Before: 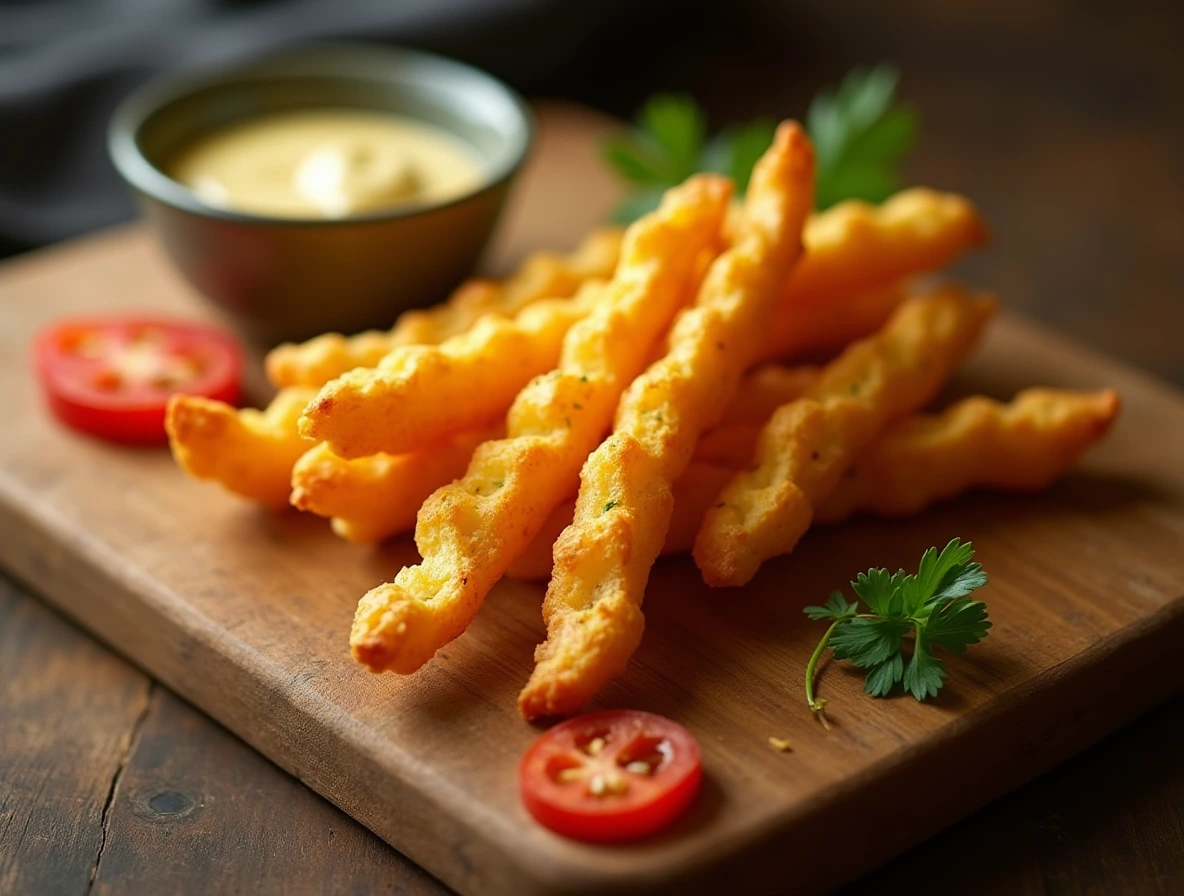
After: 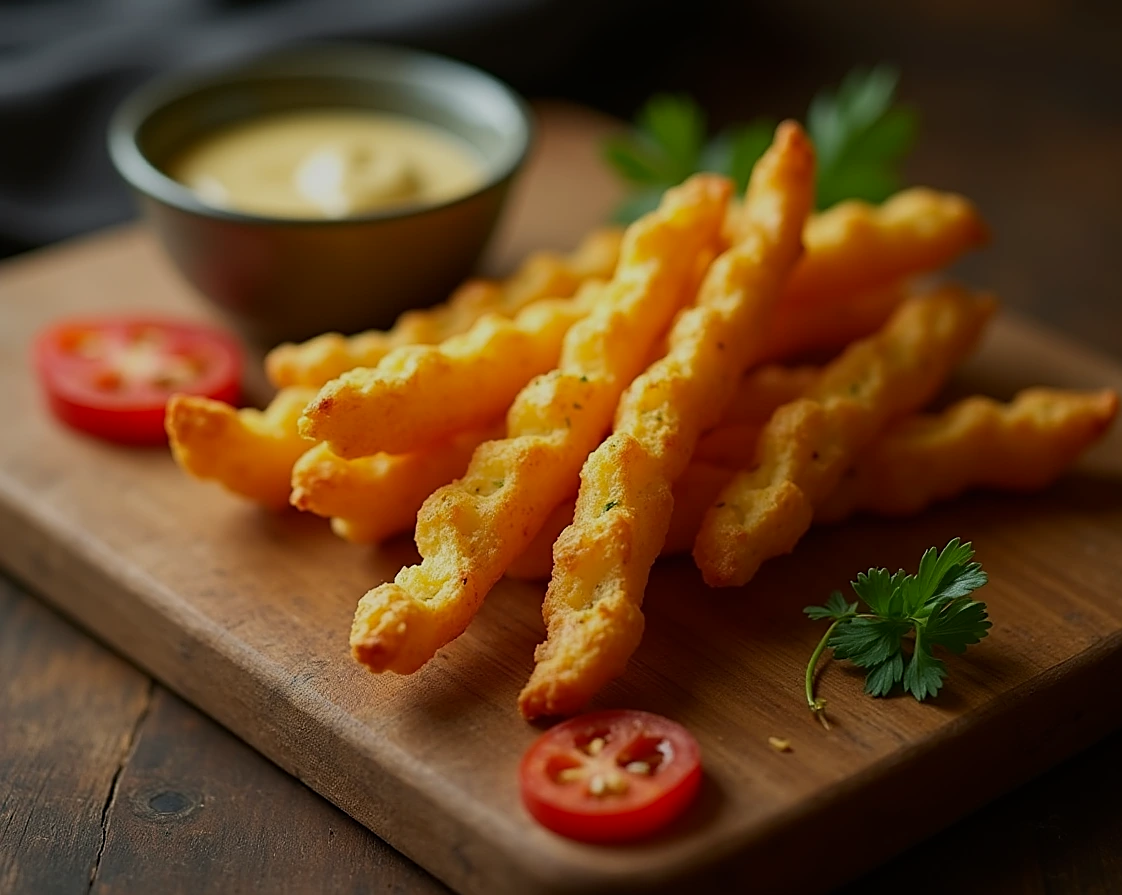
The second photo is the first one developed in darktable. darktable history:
exposure: exposure -0.487 EV, compensate highlight preservation false
crop and rotate: left 0%, right 5.221%
sharpen: on, module defaults
shadows and highlights: shadows -20.23, white point adjustment -2.1, highlights -35.16
